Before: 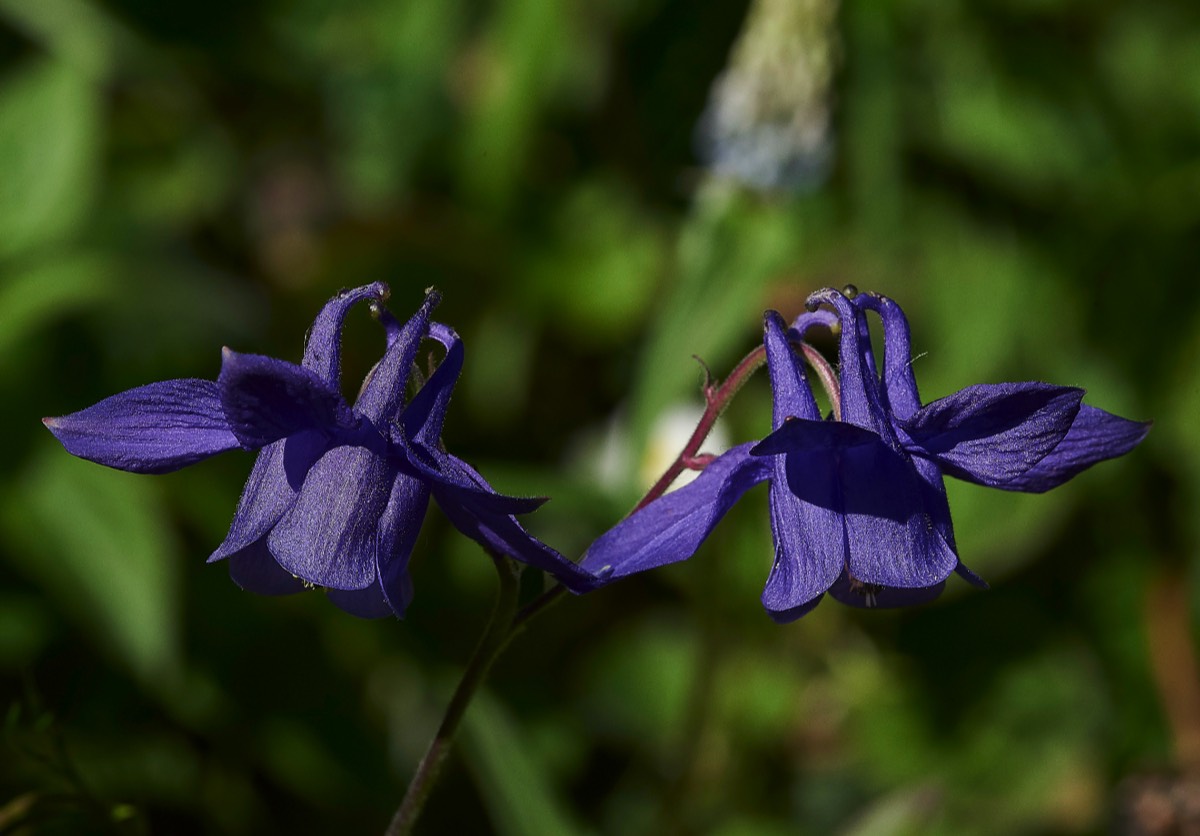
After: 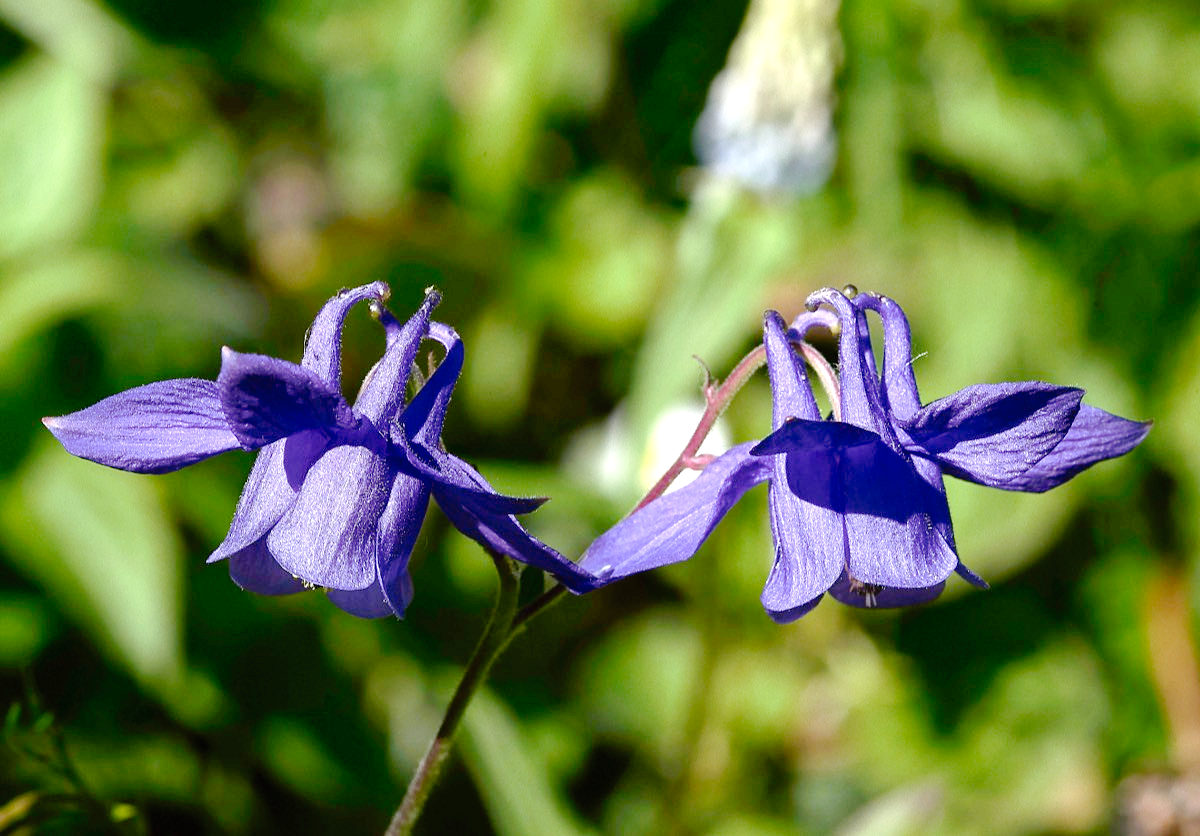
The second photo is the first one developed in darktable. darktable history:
white balance: red 0.984, blue 1.059
tone curve: curves: ch0 [(0, 0) (0.003, 0.001) (0.011, 0.008) (0.025, 0.015) (0.044, 0.025) (0.069, 0.037) (0.1, 0.056) (0.136, 0.091) (0.177, 0.157) (0.224, 0.231) (0.277, 0.319) (0.335, 0.4) (0.399, 0.493) (0.468, 0.571) (0.543, 0.645) (0.623, 0.706) (0.709, 0.77) (0.801, 0.838) (0.898, 0.918) (1, 1)], preserve colors none
exposure: black level correction 0, exposure 1.388 EV, compensate exposure bias true, compensate highlight preservation false
contrast brightness saturation: saturation -0.05
